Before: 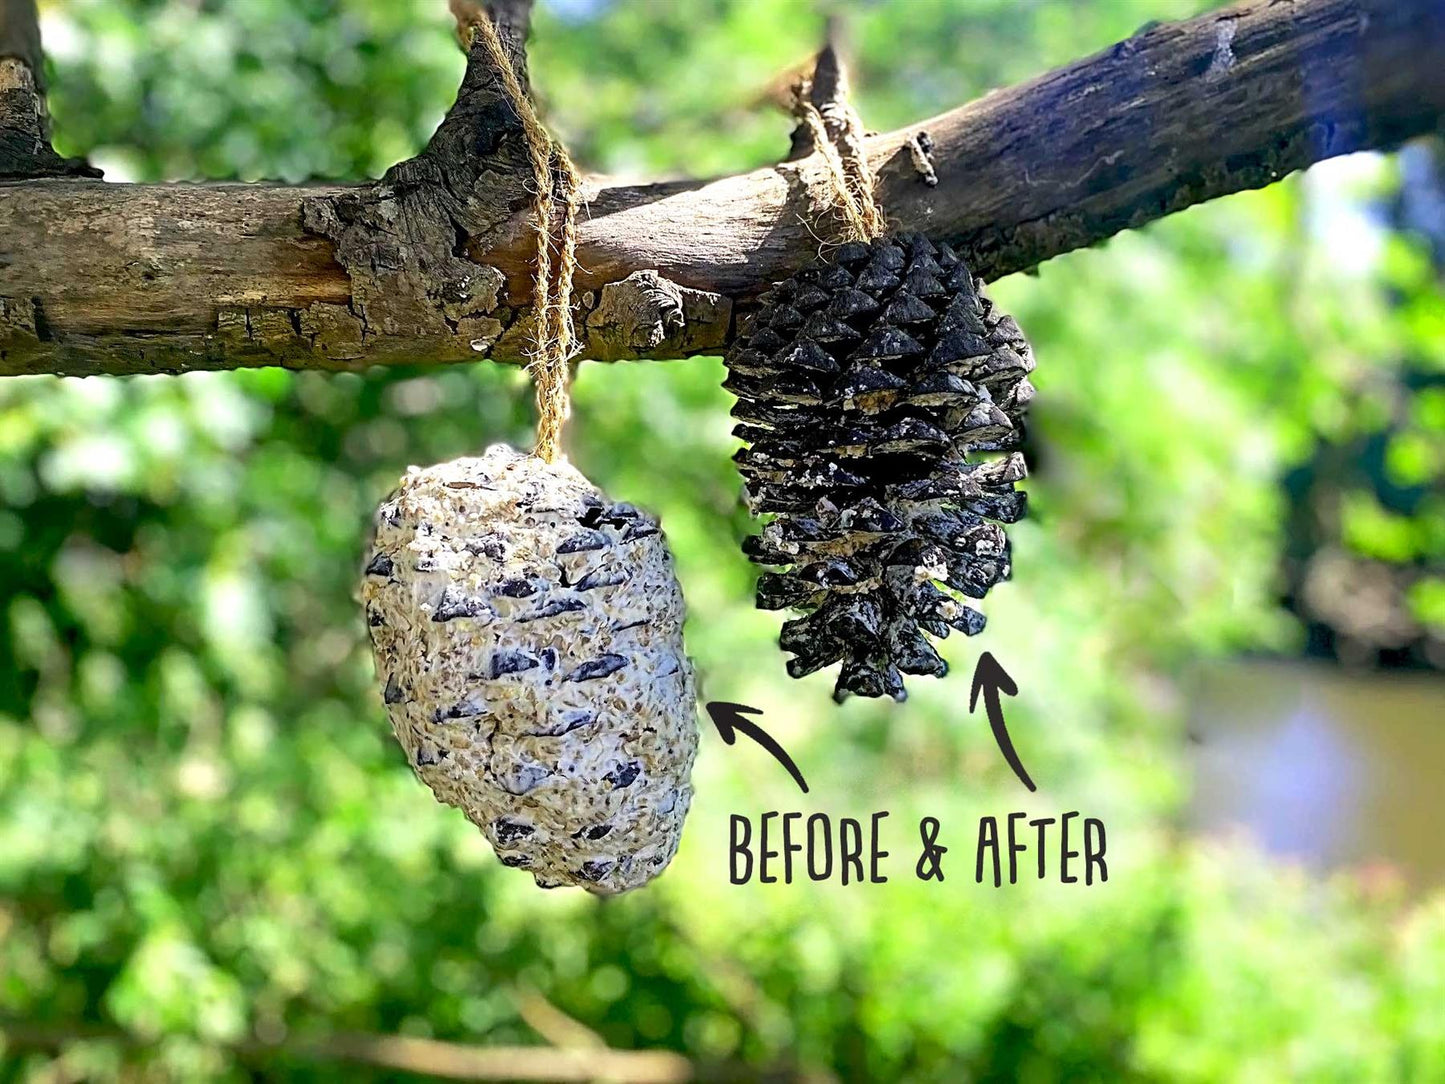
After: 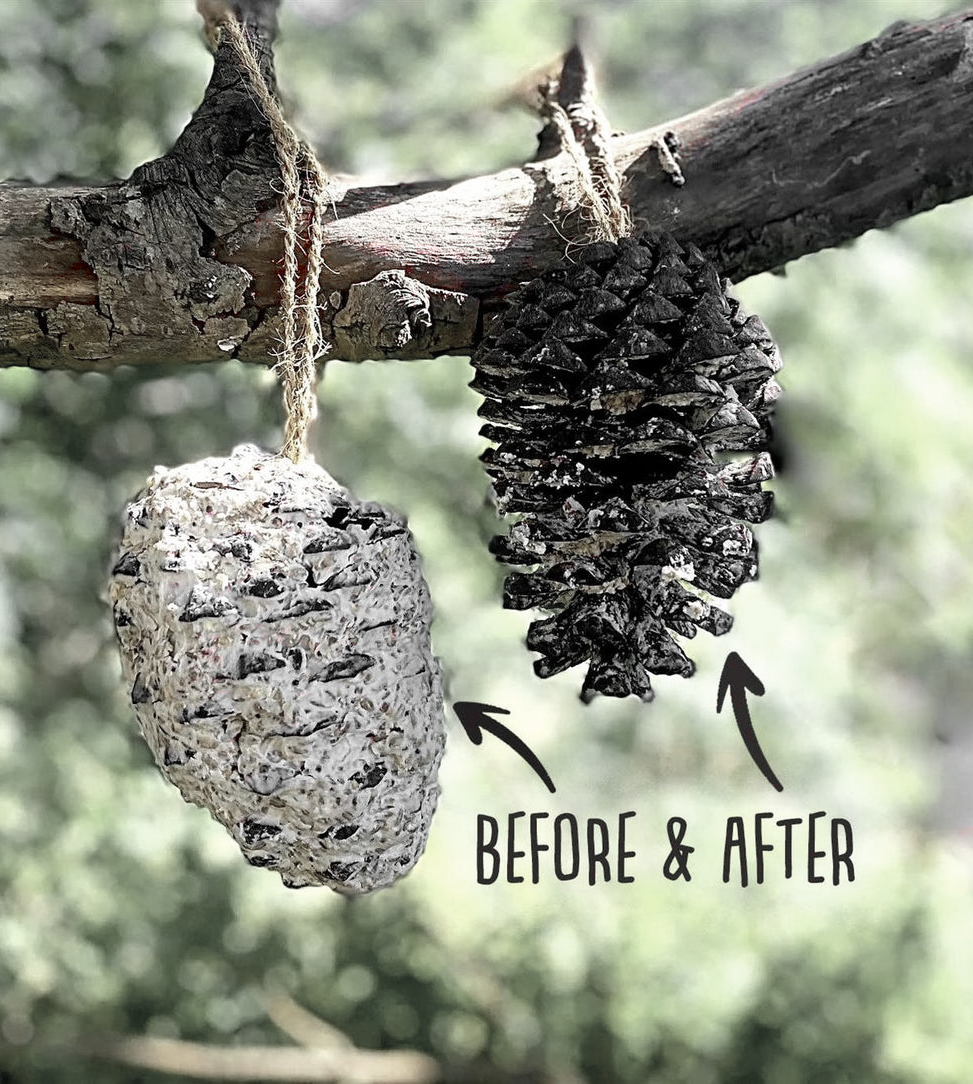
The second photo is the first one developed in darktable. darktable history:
crop and rotate: left 17.563%, right 15.091%
color zones: curves: ch1 [(0, 0.831) (0.08, 0.771) (0.157, 0.268) (0.241, 0.207) (0.562, -0.005) (0.714, -0.013) (0.876, 0.01) (1, 0.831)]
